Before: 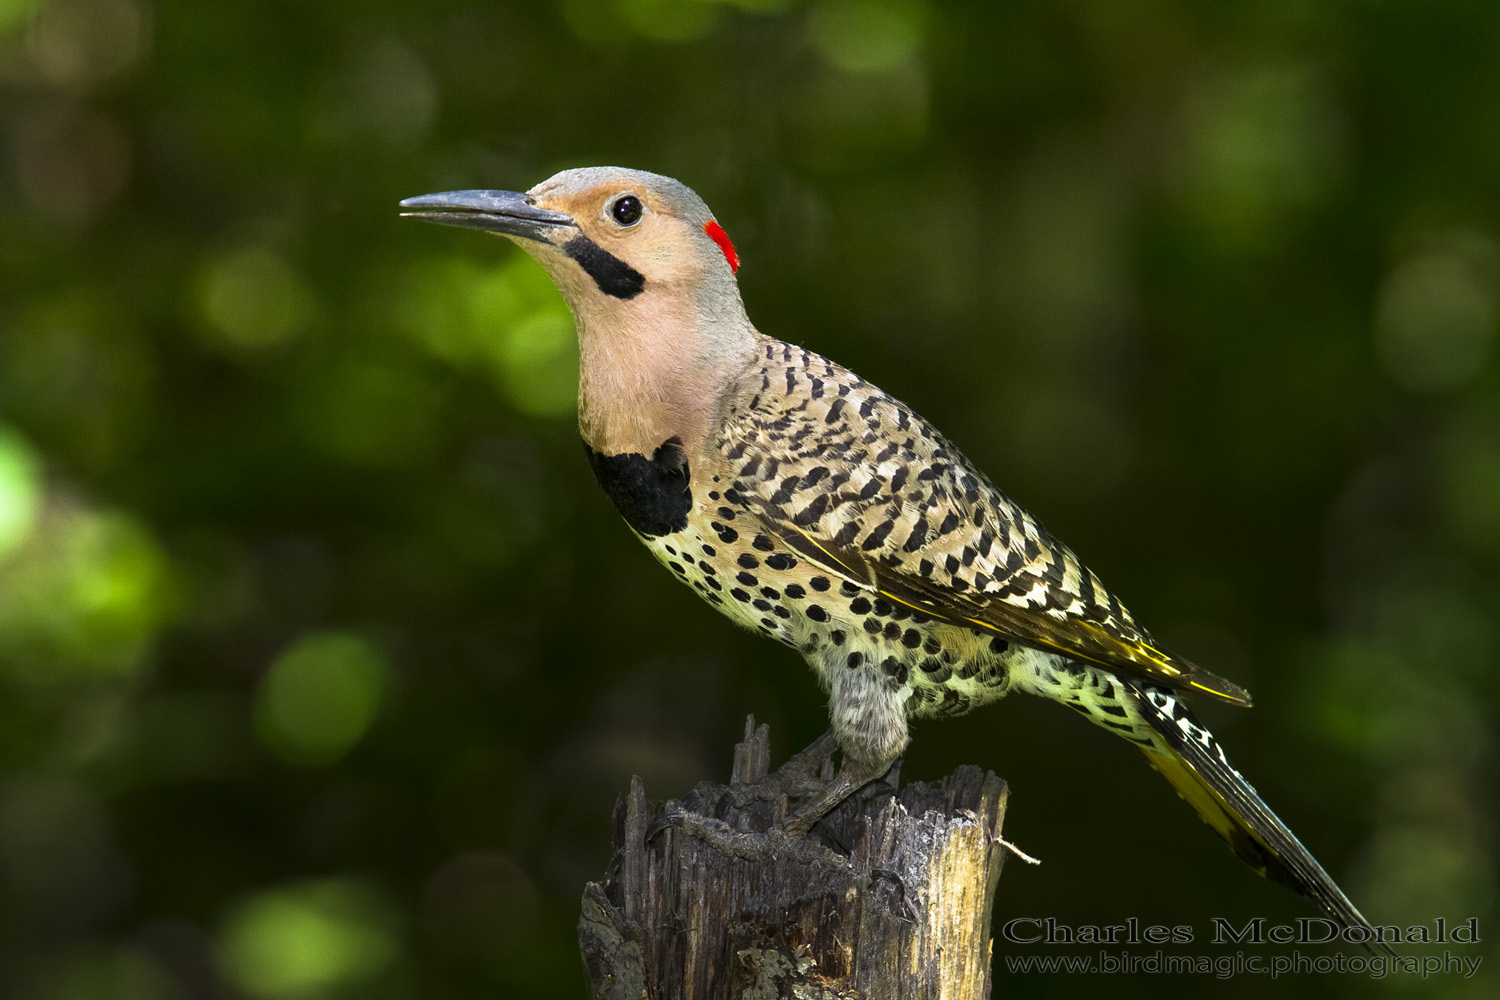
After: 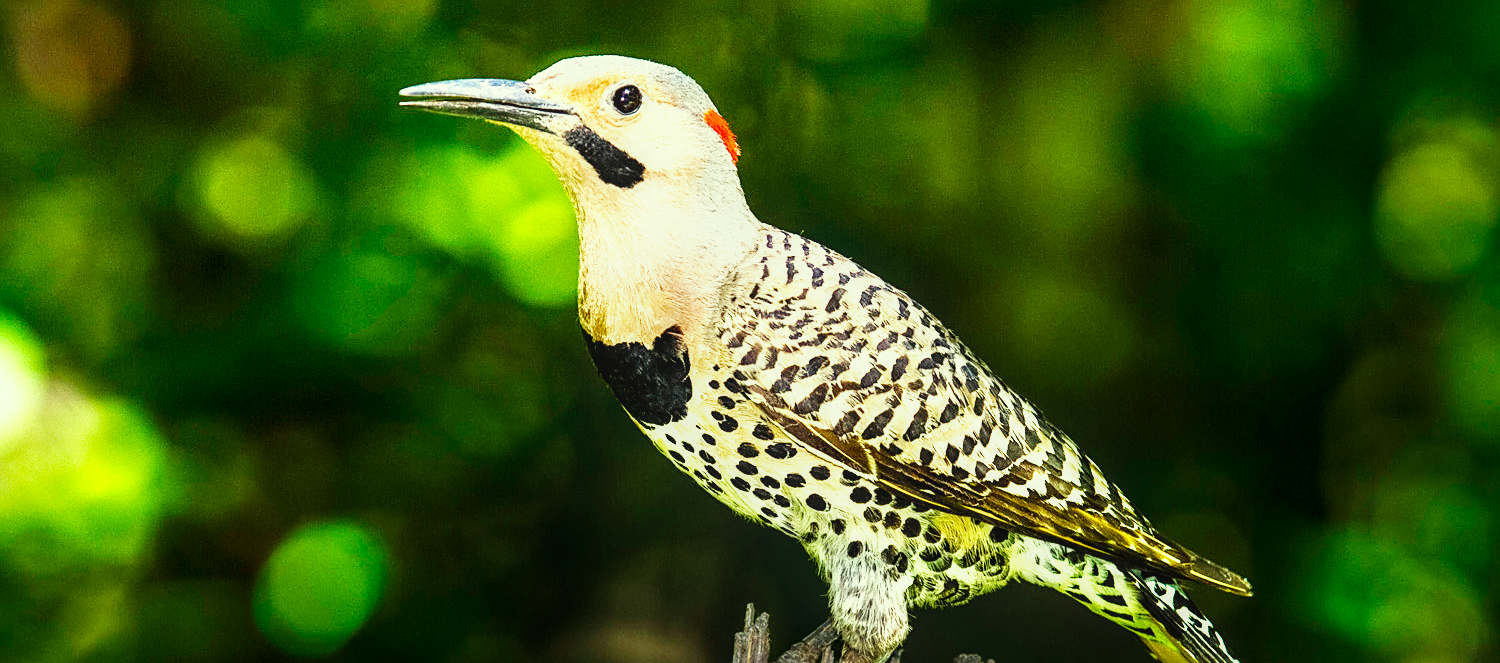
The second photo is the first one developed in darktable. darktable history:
crop: top 11.147%, bottom 22.473%
sharpen: on, module defaults
local contrast: on, module defaults
color correction: highlights a* -5.76, highlights b* 10.84
base curve: curves: ch0 [(0, 0) (0.007, 0.004) (0.027, 0.03) (0.046, 0.07) (0.207, 0.54) (0.442, 0.872) (0.673, 0.972) (1, 1)], preserve colors none
exposure: black level correction 0, exposure 0.499 EV, compensate highlight preservation false
